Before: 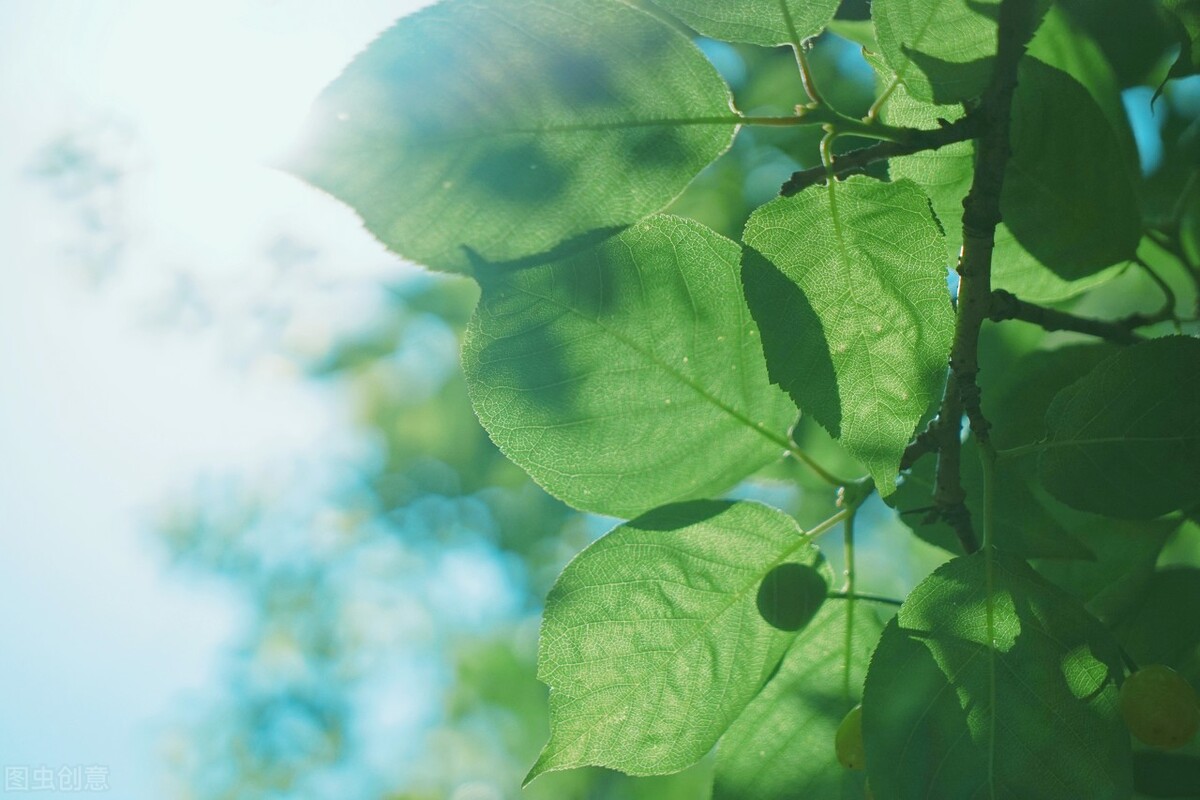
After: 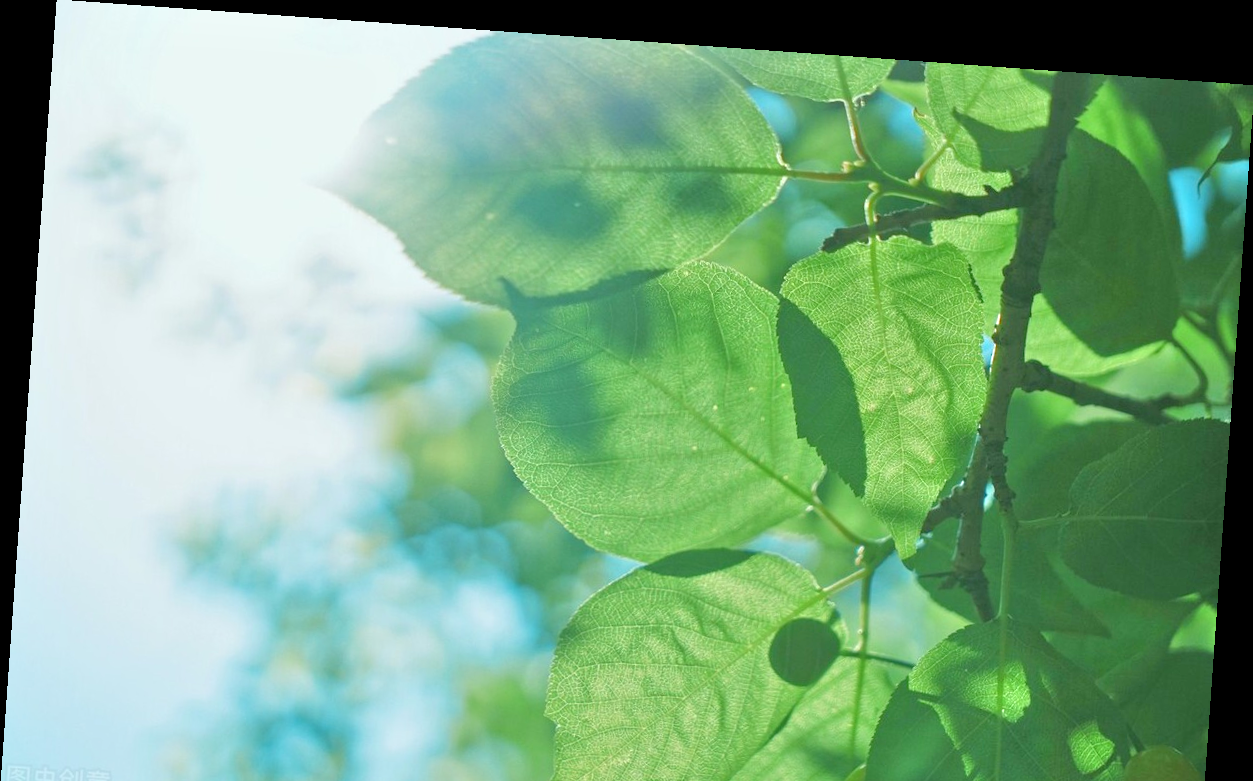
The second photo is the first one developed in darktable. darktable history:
crop and rotate: top 0%, bottom 11.49%
white balance: emerald 1
tone equalizer: -7 EV 0.15 EV, -6 EV 0.6 EV, -5 EV 1.15 EV, -4 EV 1.33 EV, -3 EV 1.15 EV, -2 EV 0.6 EV, -1 EV 0.15 EV, mask exposure compensation -0.5 EV
rotate and perspective: rotation 4.1°, automatic cropping off
